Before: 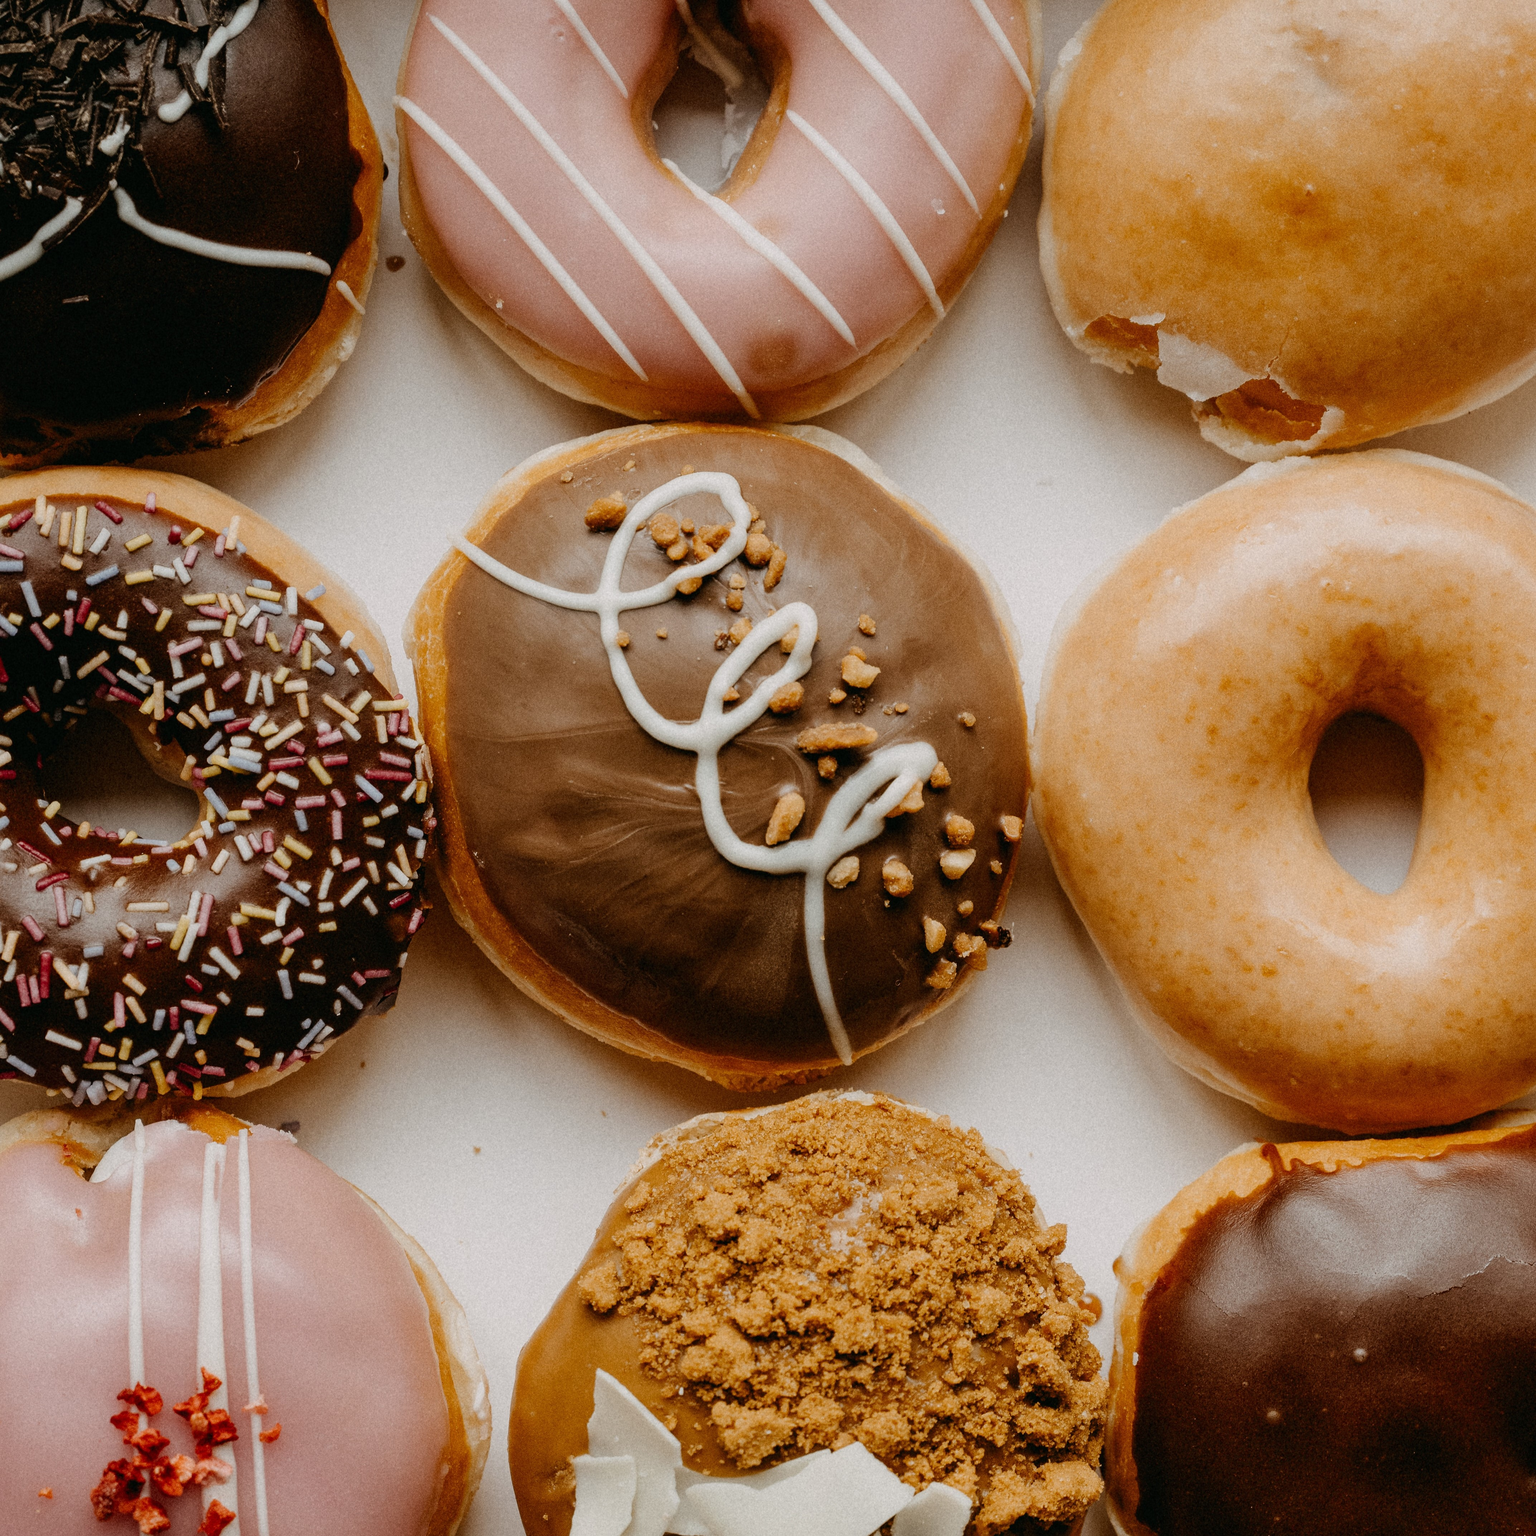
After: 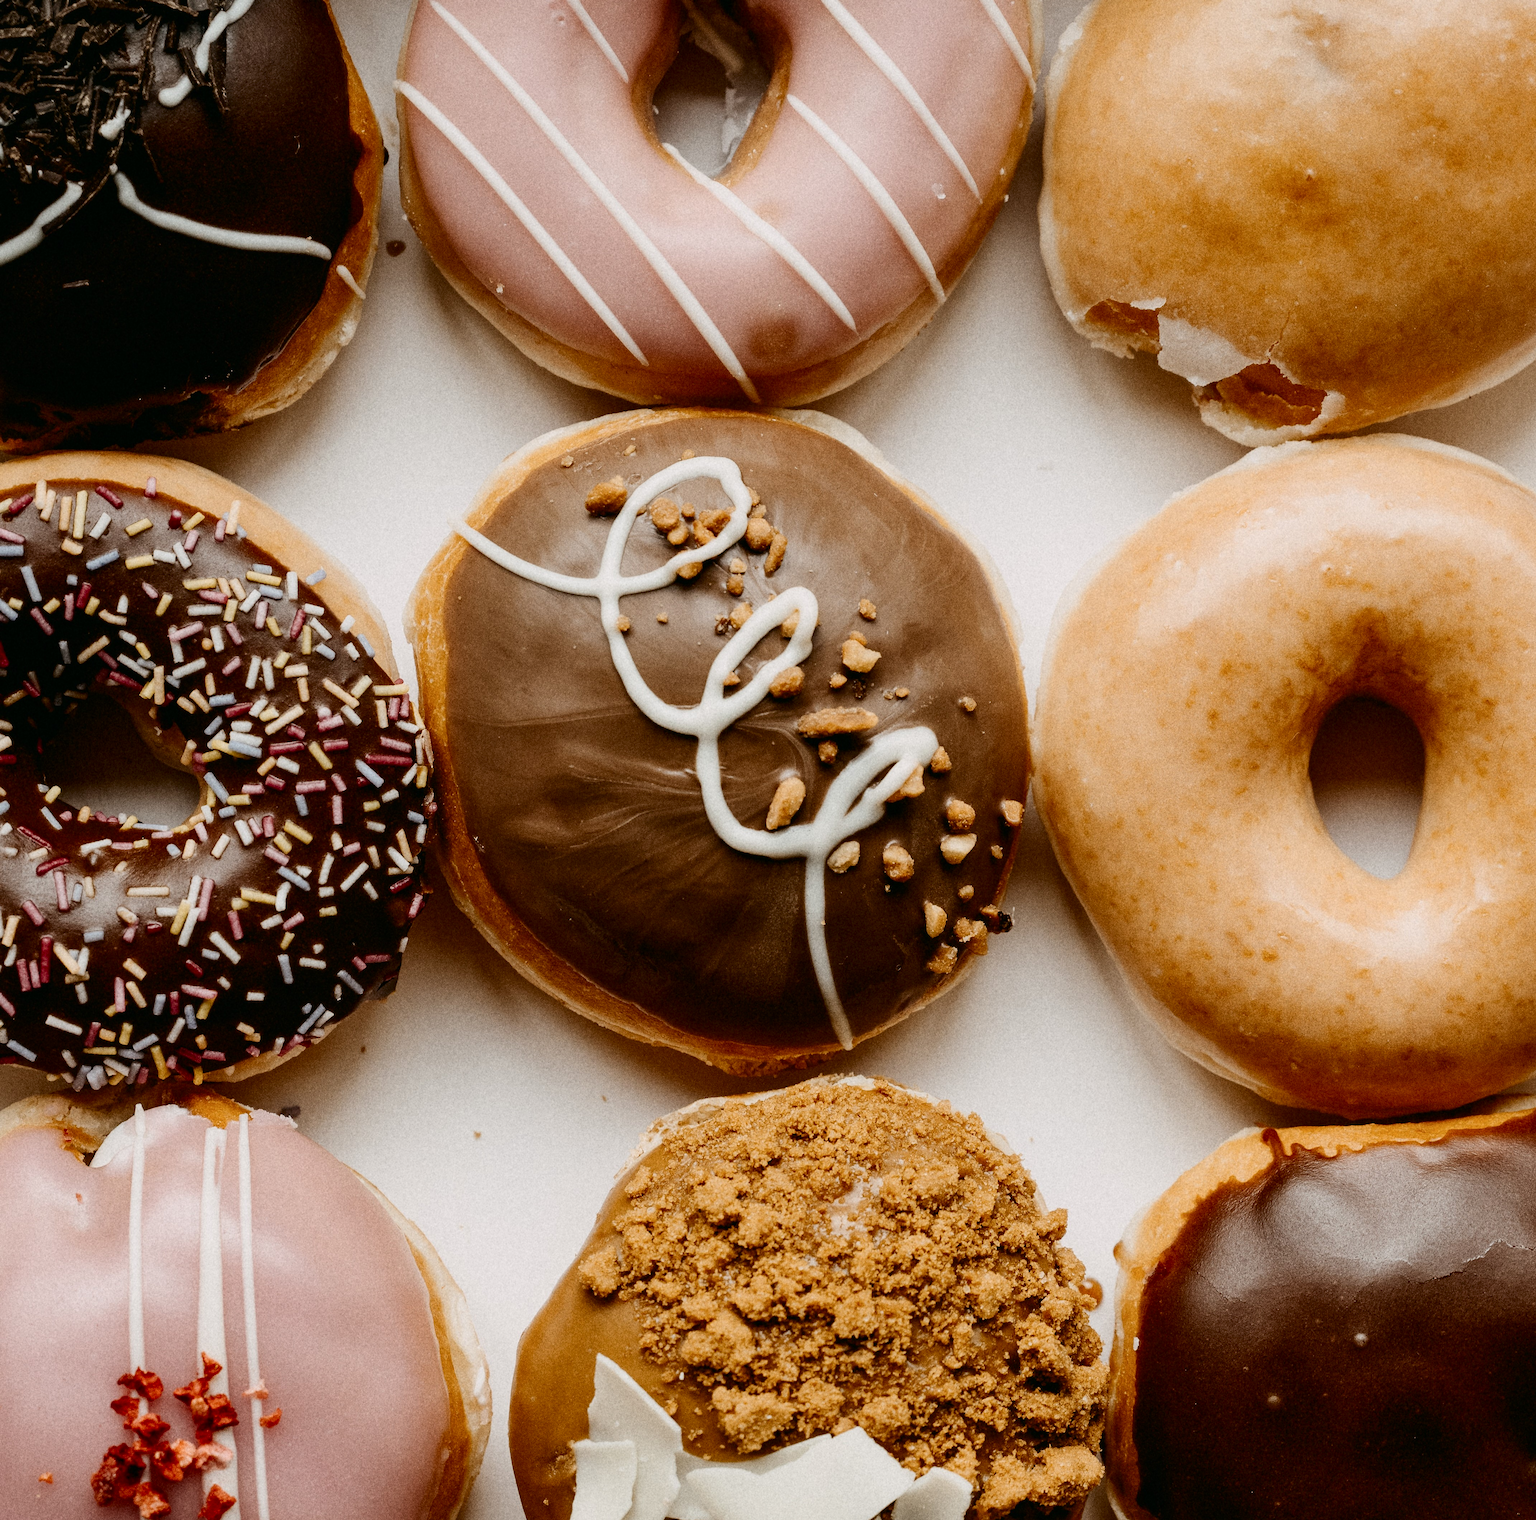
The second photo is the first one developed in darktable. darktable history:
crop: top 1.049%, right 0.001%
contrast brightness saturation: contrast 0.22
